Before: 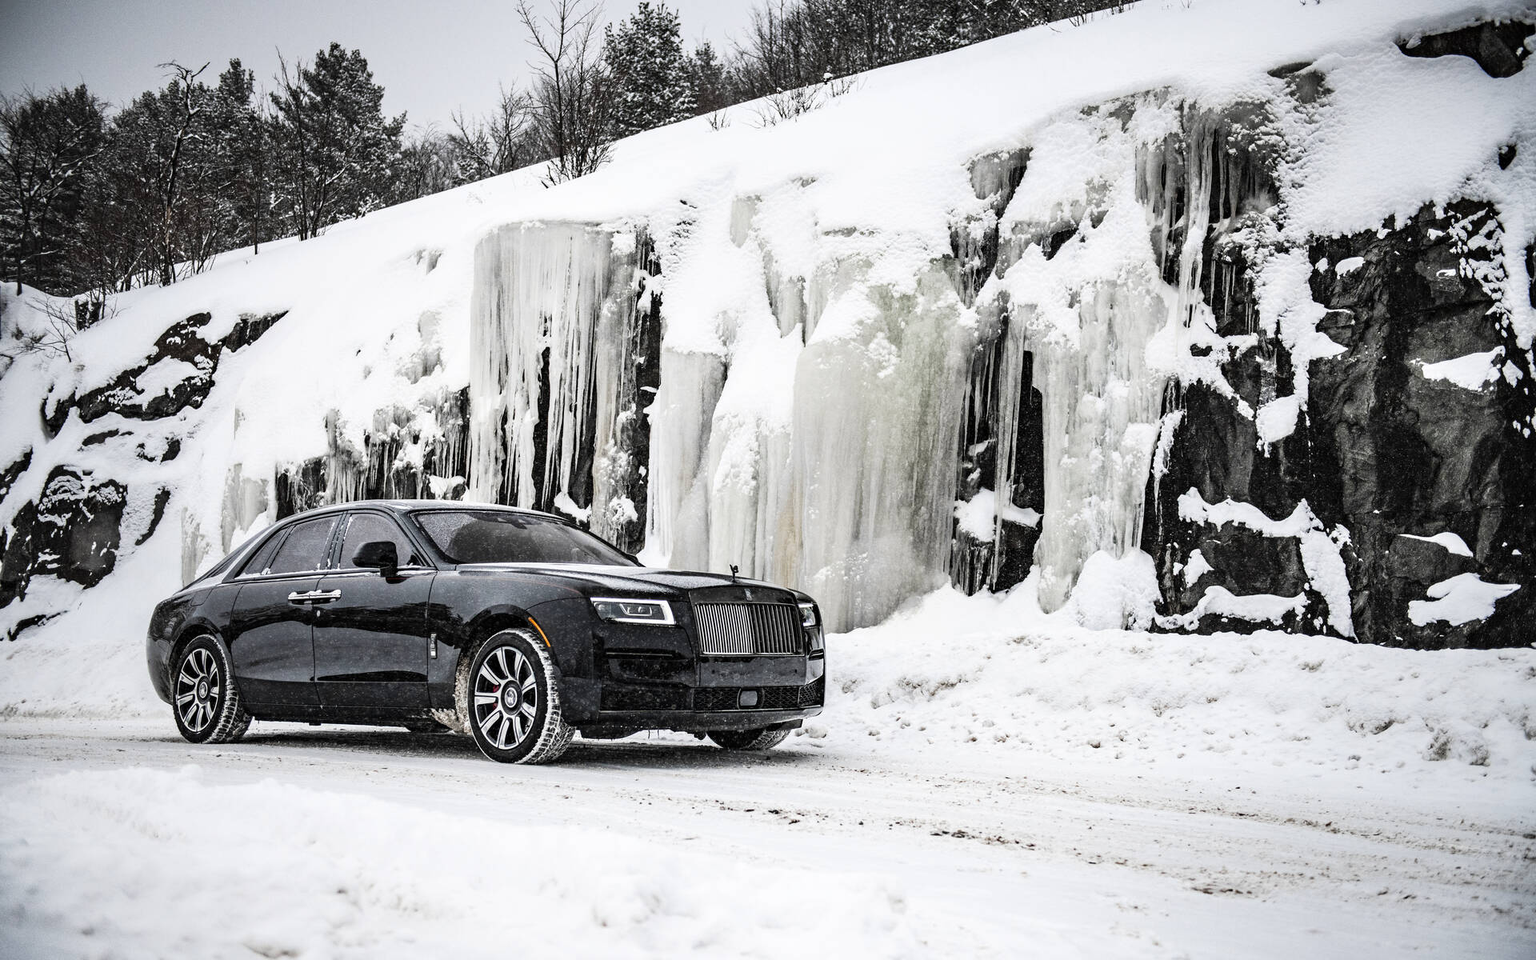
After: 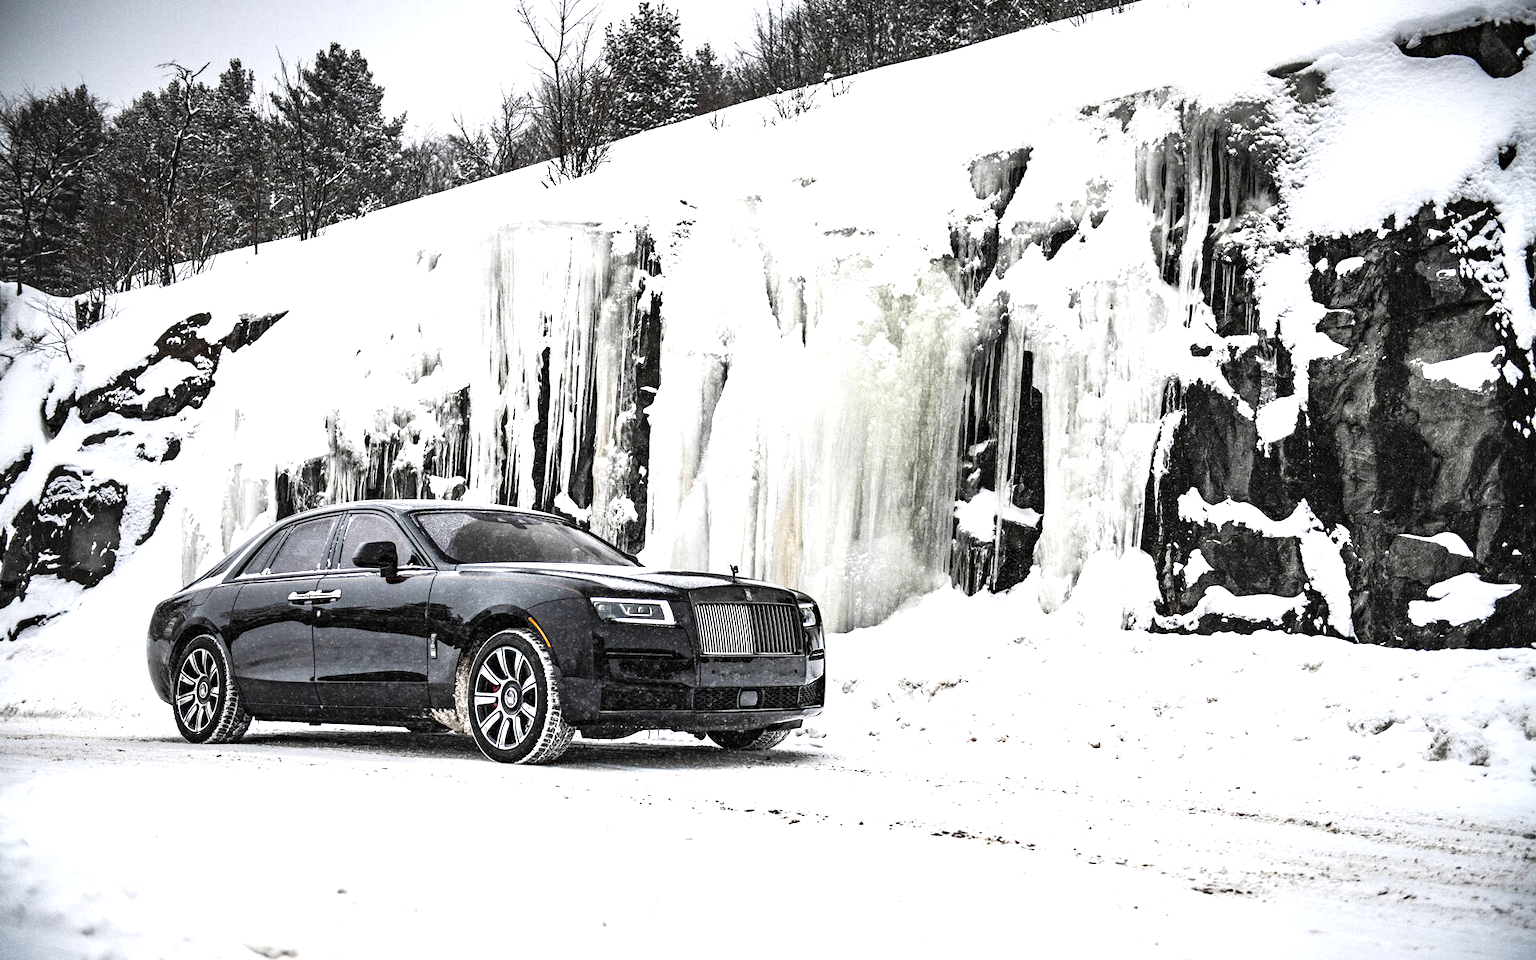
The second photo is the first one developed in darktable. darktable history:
shadows and highlights: shadows 37.27, highlights -28.18, soften with gaussian
exposure: exposure 0.64 EV, compensate highlight preservation false
levels: mode automatic, black 0.023%, white 99.97%, levels [0.062, 0.494, 0.925]
